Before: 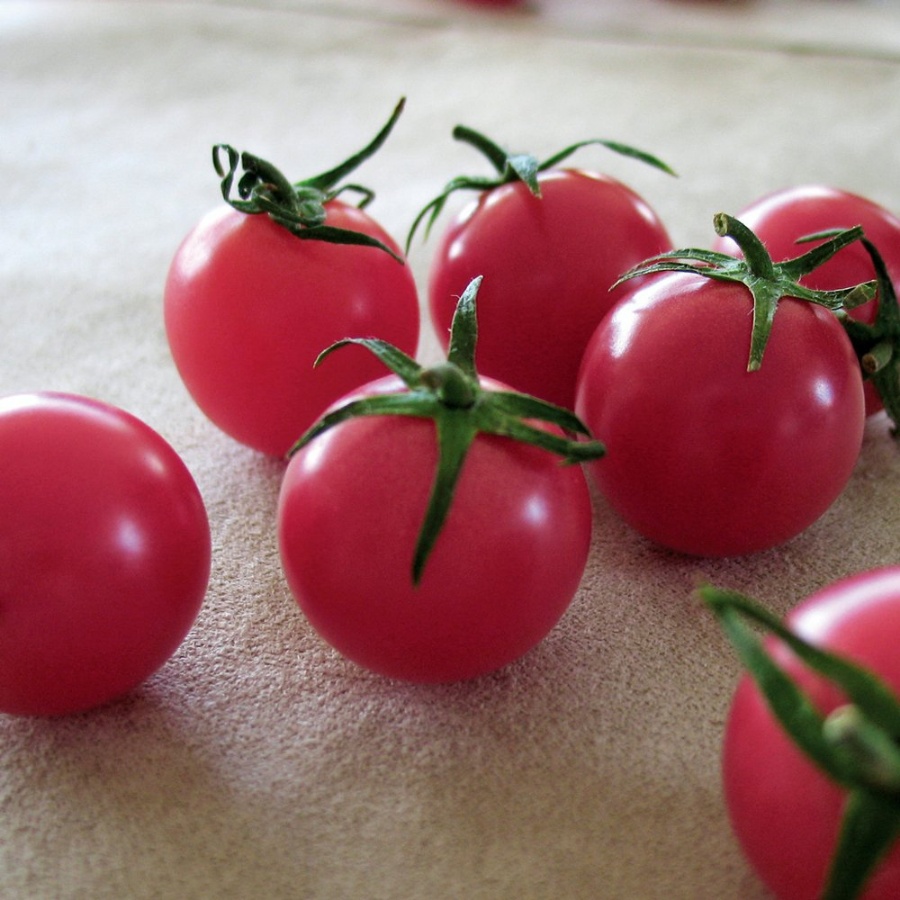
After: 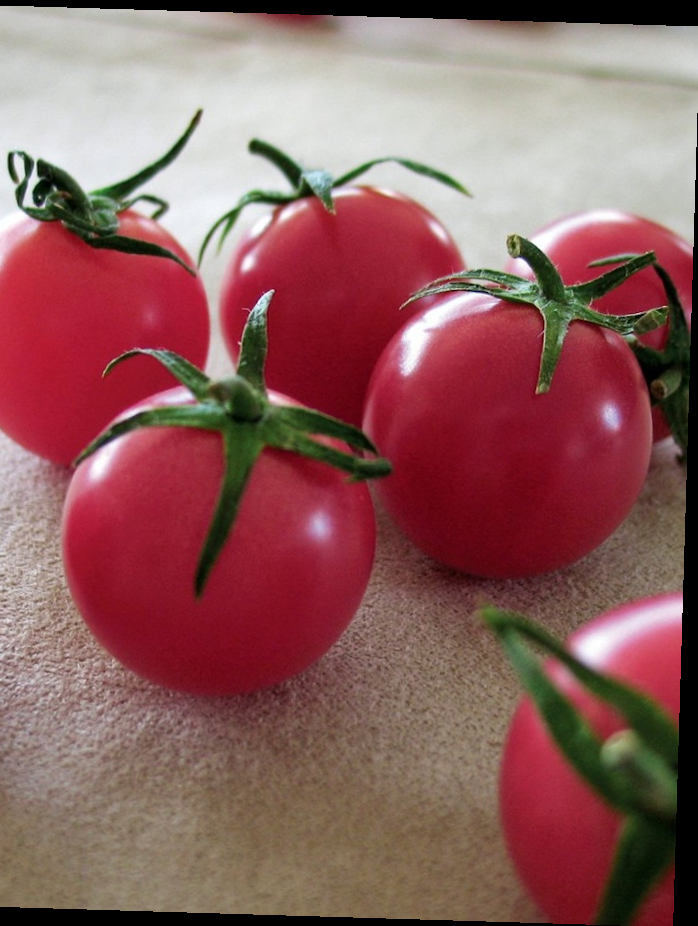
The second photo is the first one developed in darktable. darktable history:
crop and rotate: left 24.6%
rotate and perspective: rotation 1.72°, automatic cropping off
